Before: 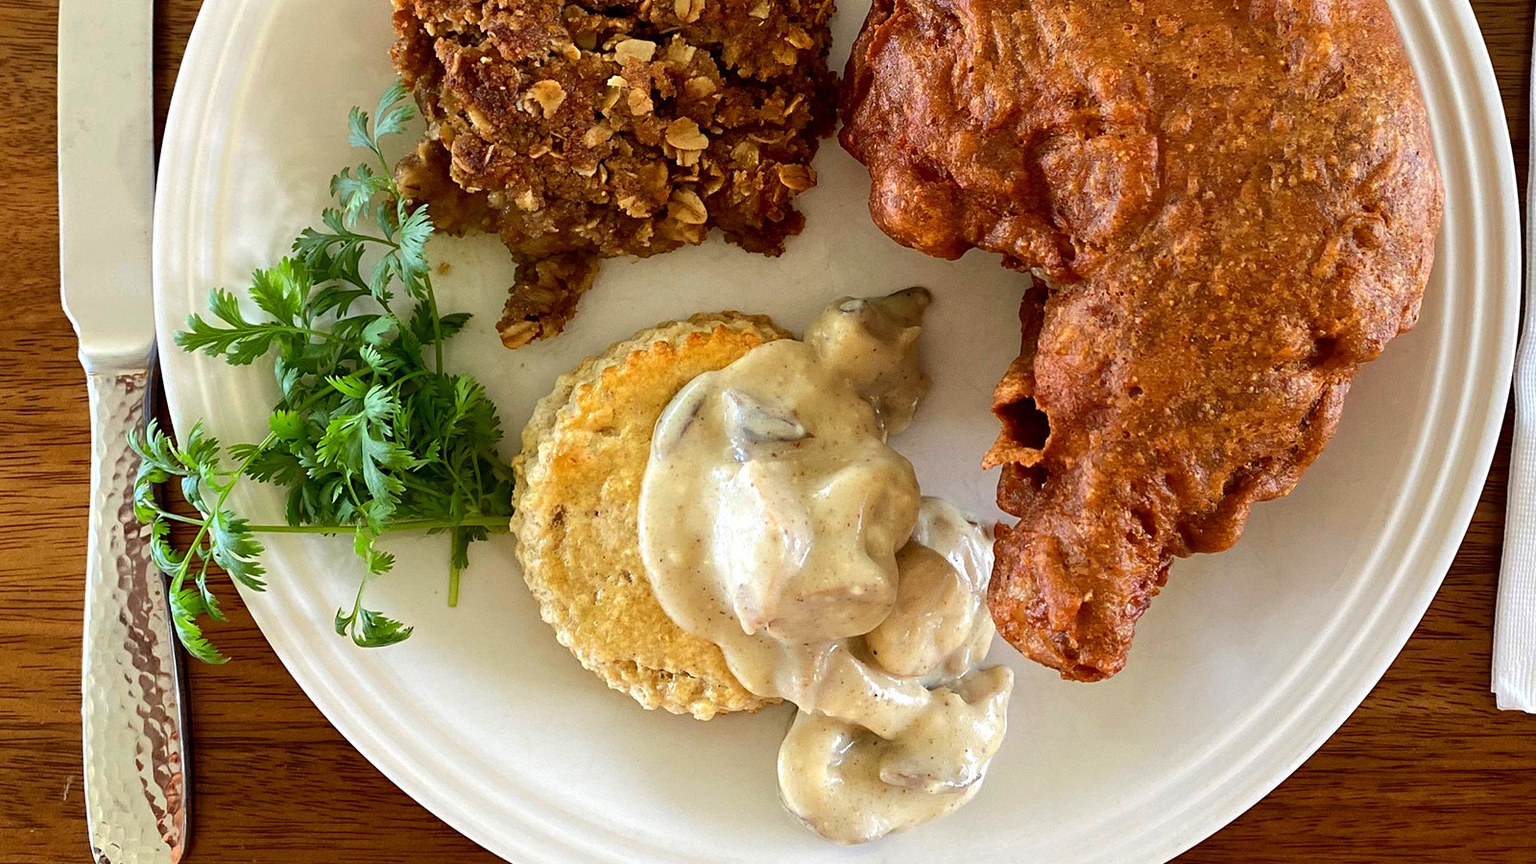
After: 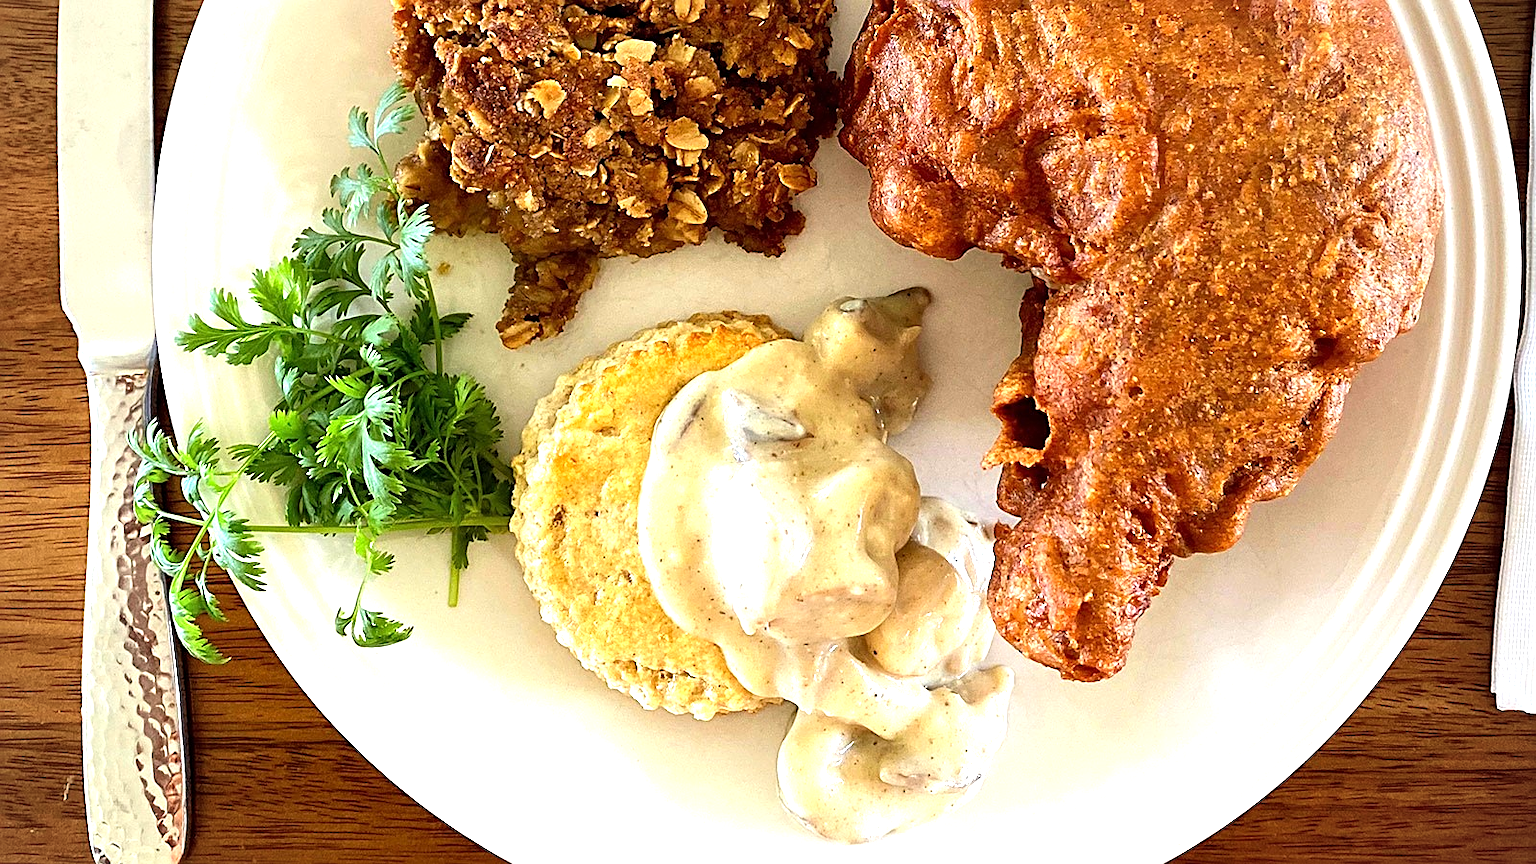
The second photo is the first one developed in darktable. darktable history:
exposure: exposure 0.557 EV, compensate exposure bias true, compensate highlight preservation false
sharpen: on, module defaults
vignetting: fall-off start 74.07%, fall-off radius 66.23%, brightness -0.467, saturation -0.295
tone equalizer: -8 EV -0.446 EV, -7 EV -0.41 EV, -6 EV -0.333 EV, -5 EV -0.241 EV, -3 EV 0.234 EV, -2 EV 0.335 EV, -1 EV 0.403 EV, +0 EV 0.39 EV
